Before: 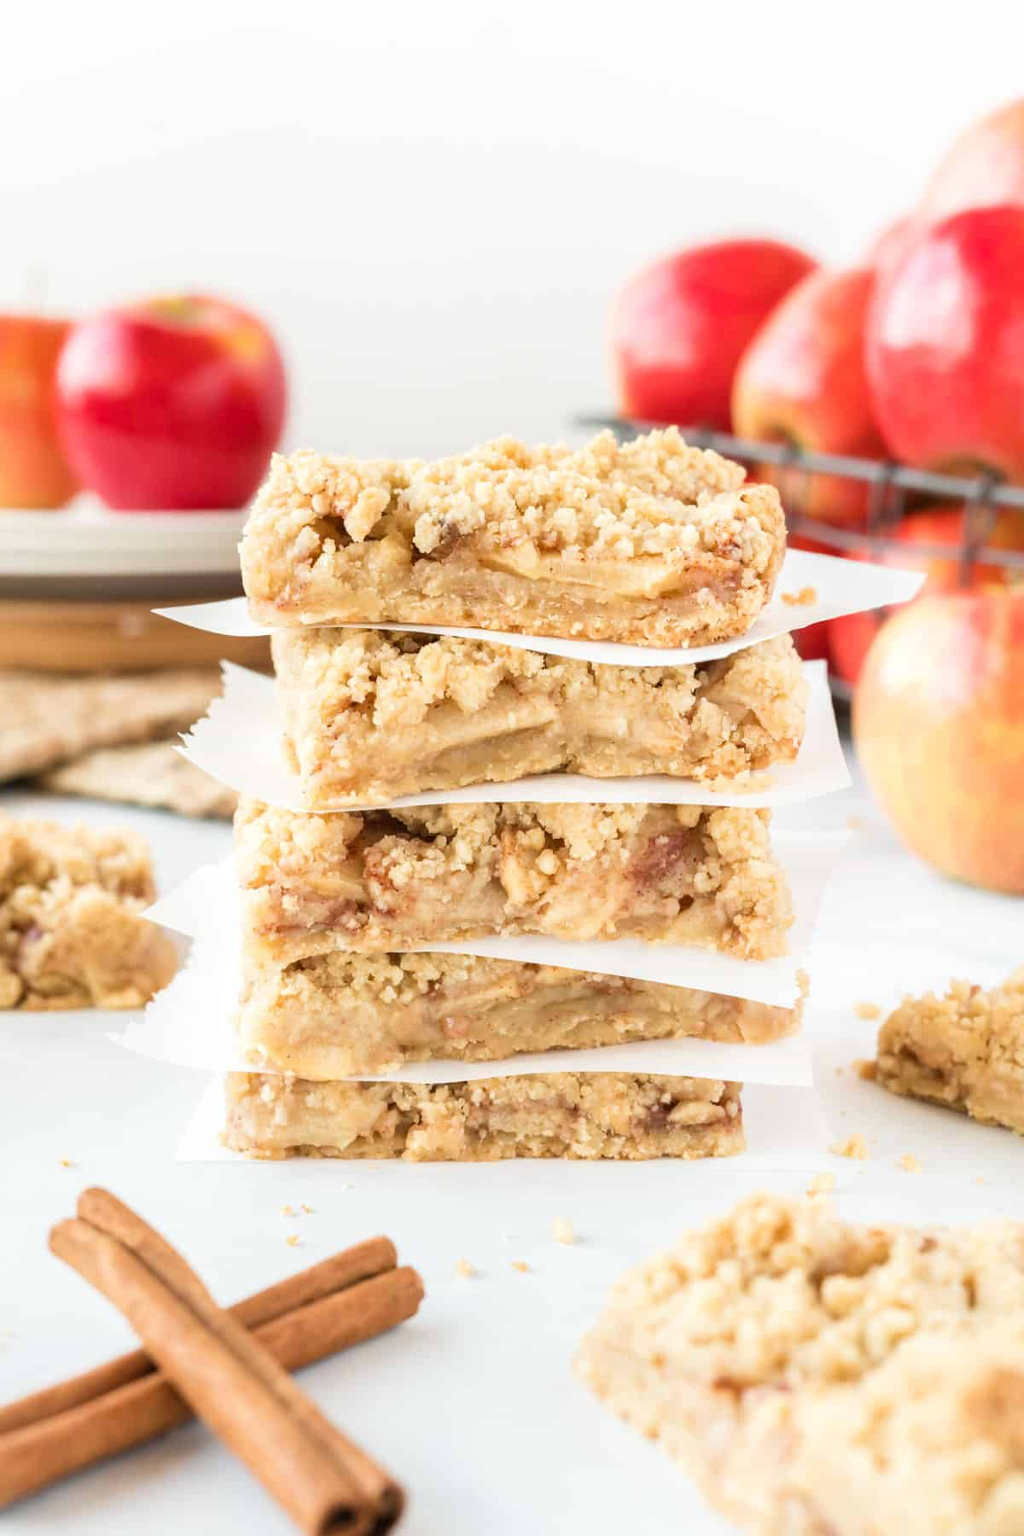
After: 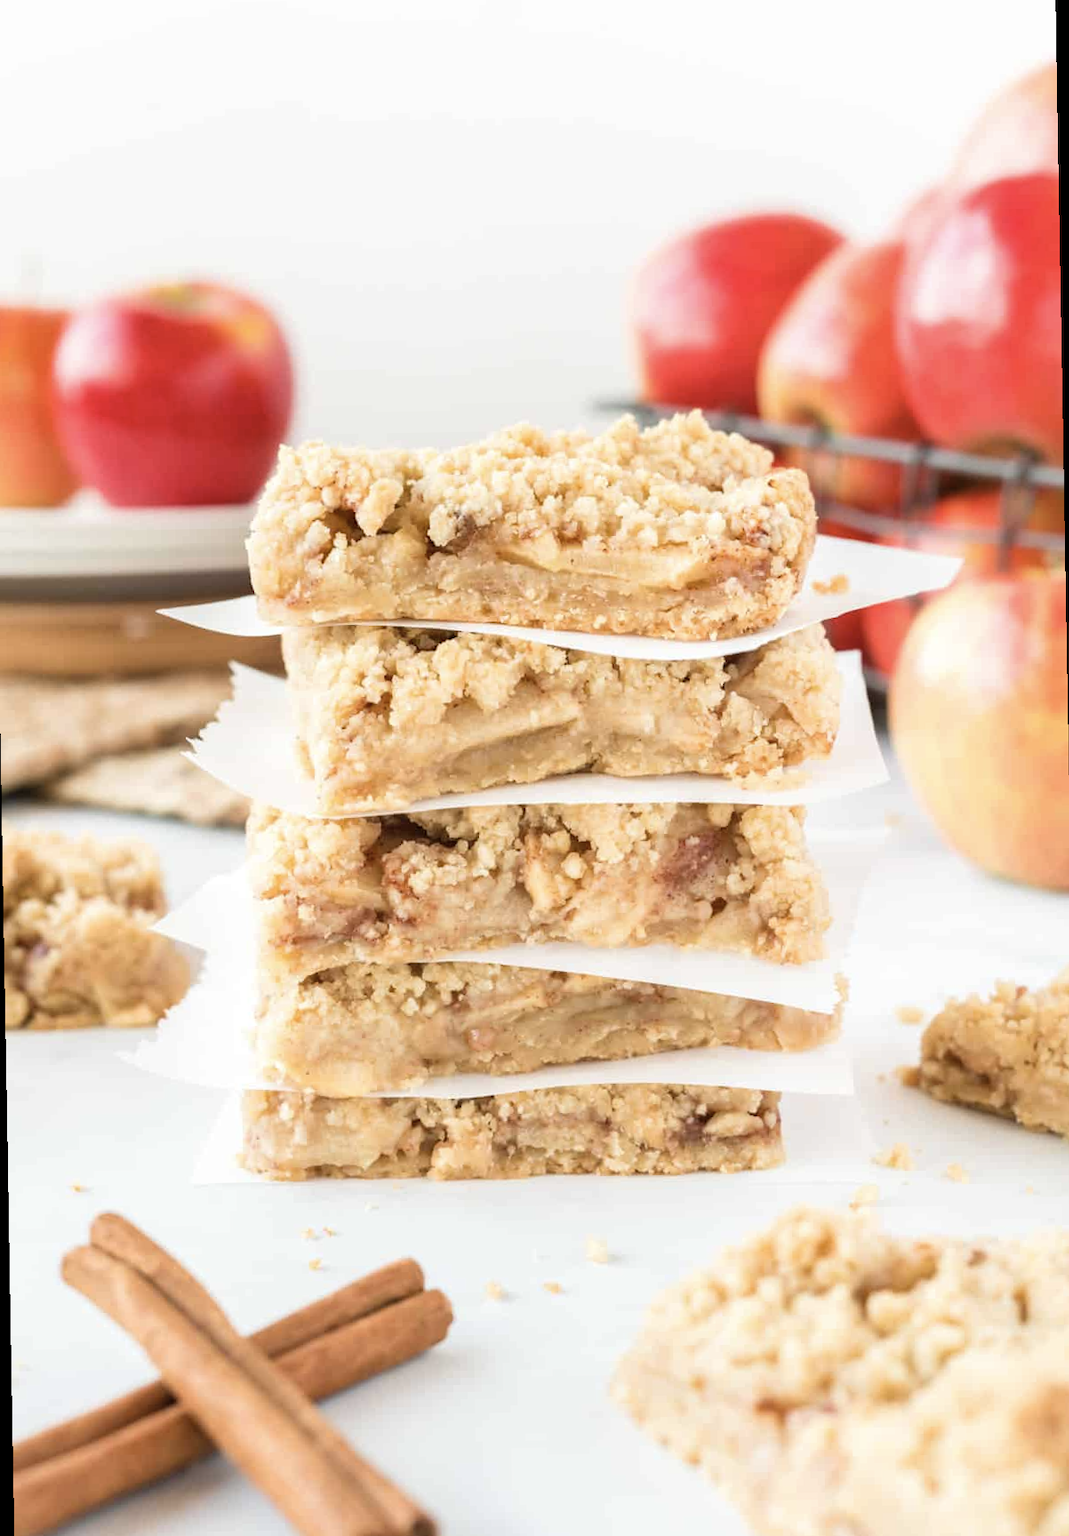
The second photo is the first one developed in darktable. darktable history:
rotate and perspective: rotation -1°, crop left 0.011, crop right 0.989, crop top 0.025, crop bottom 0.975
color contrast: green-magenta contrast 0.84, blue-yellow contrast 0.86
